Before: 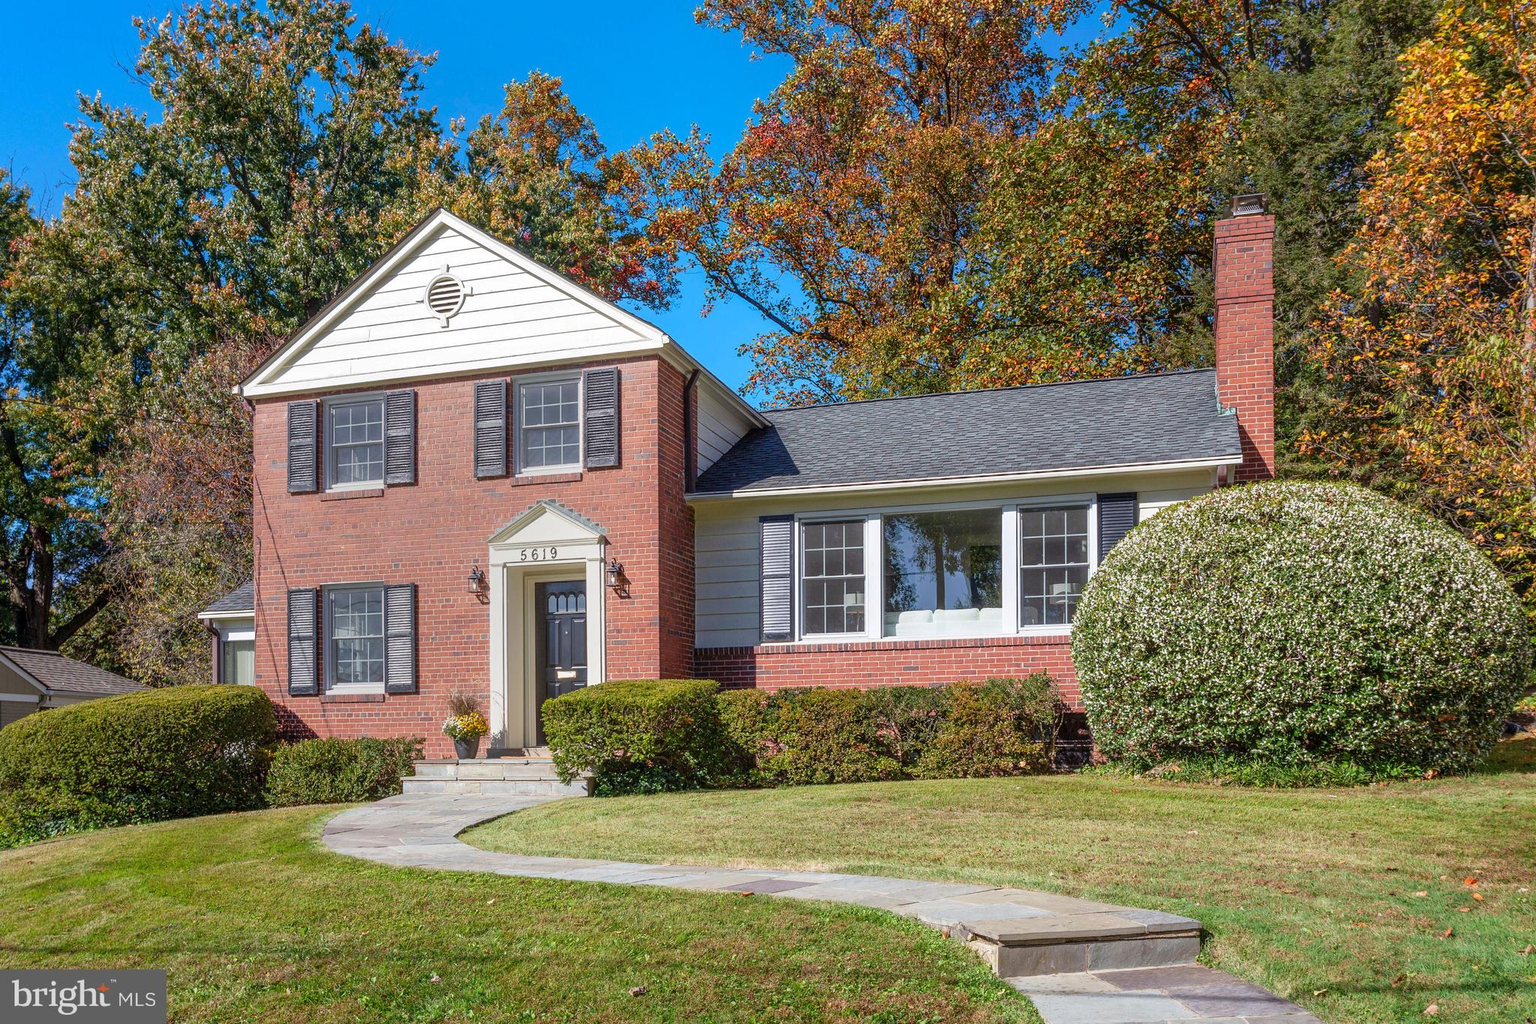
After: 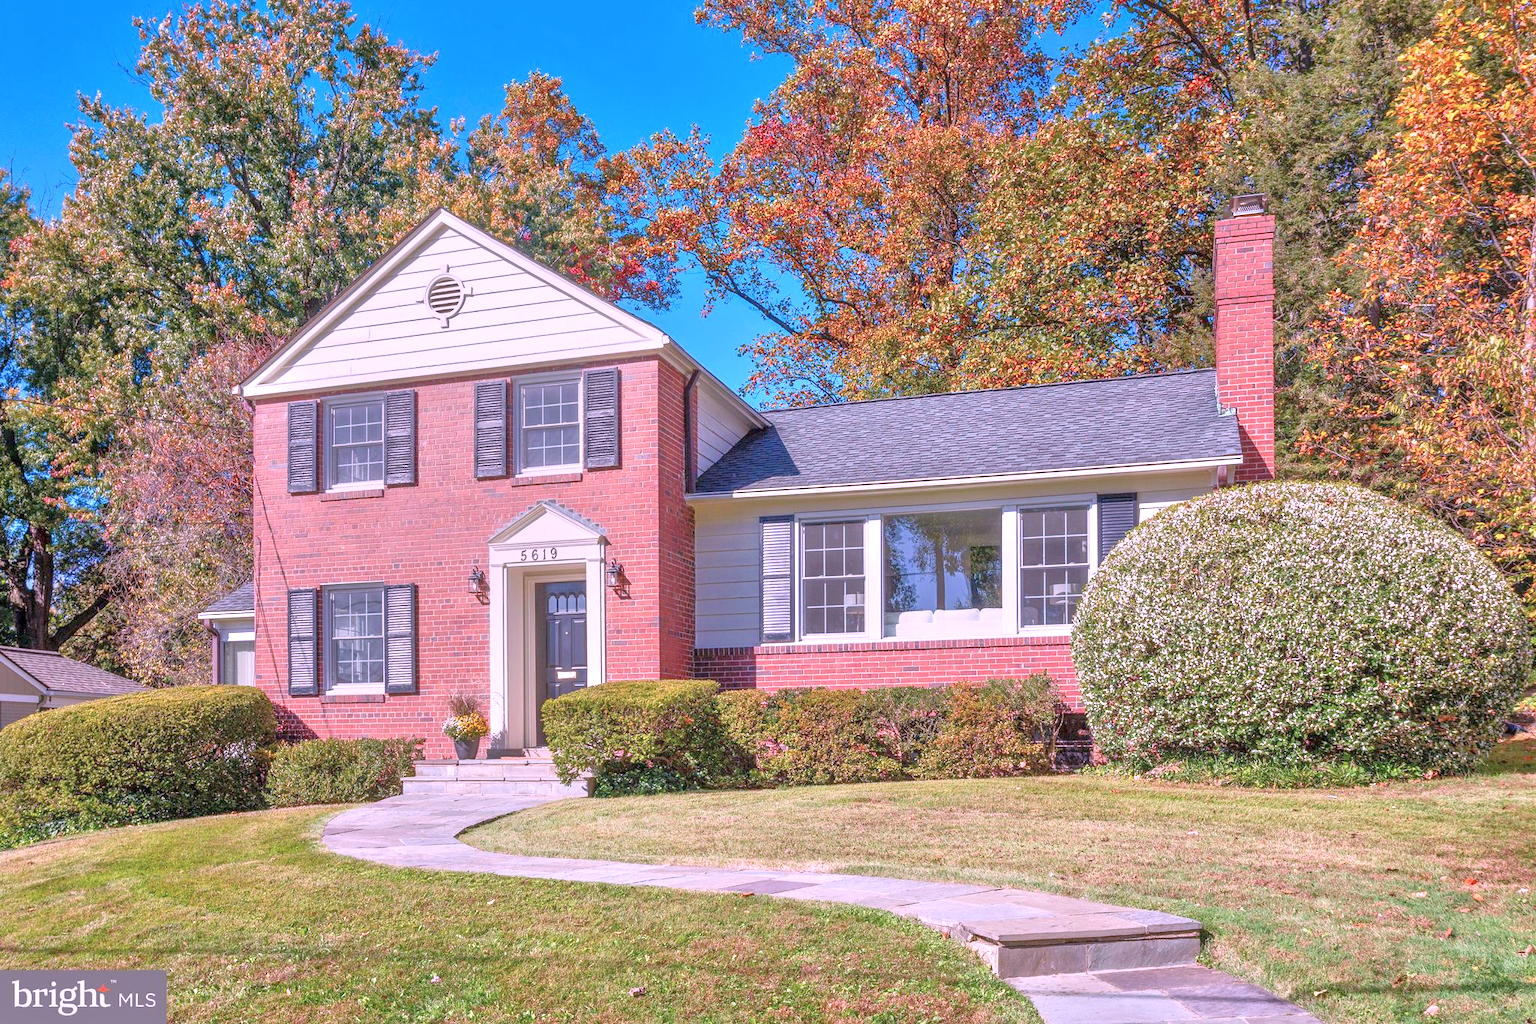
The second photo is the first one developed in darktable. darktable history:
tone equalizer: -8 EV 1.97 EV, -7 EV 1.96 EV, -6 EV 1.98 EV, -5 EV 2 EV, -4 EV 1.98 EV, -3 EV 1.49 EV, -2 EV 0.994 EV, -1 EV 0.515 EV
color correction: highlights a* 16.17, highlights b* -20.02
